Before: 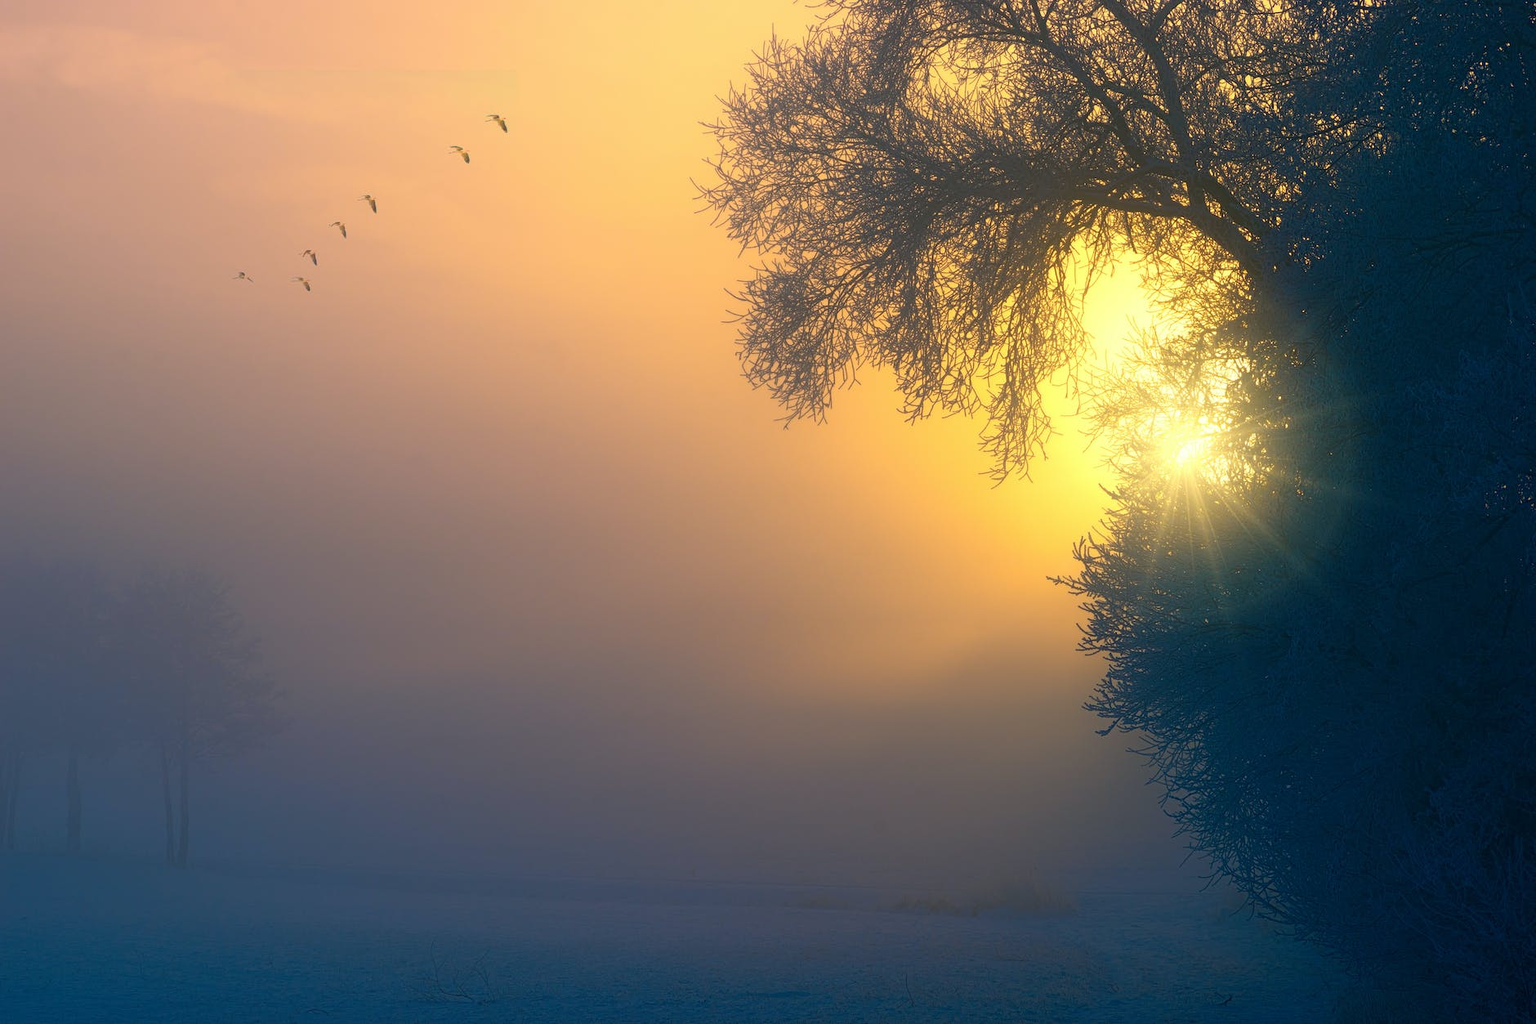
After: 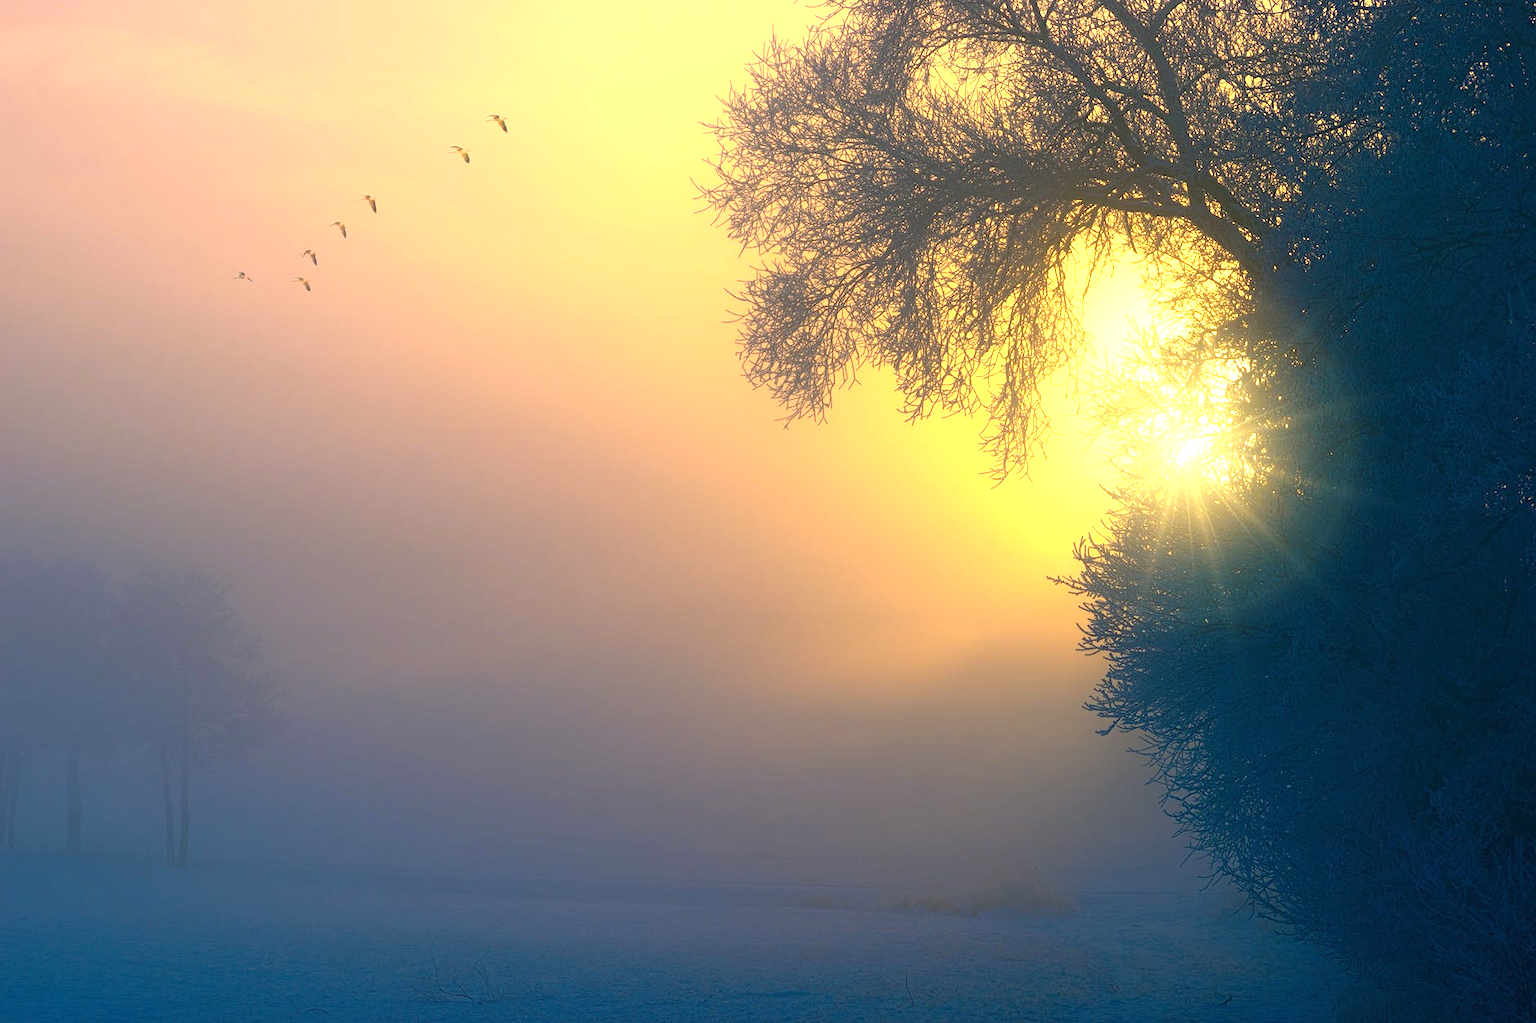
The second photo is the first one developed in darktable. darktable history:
base curve: curves: ch0 [(0, 0) (0.297, 0.298) (1, 1)], preserve colors none
exposure: black level correction 0, exposure 0.692 EV, compensate highlight preservation false
